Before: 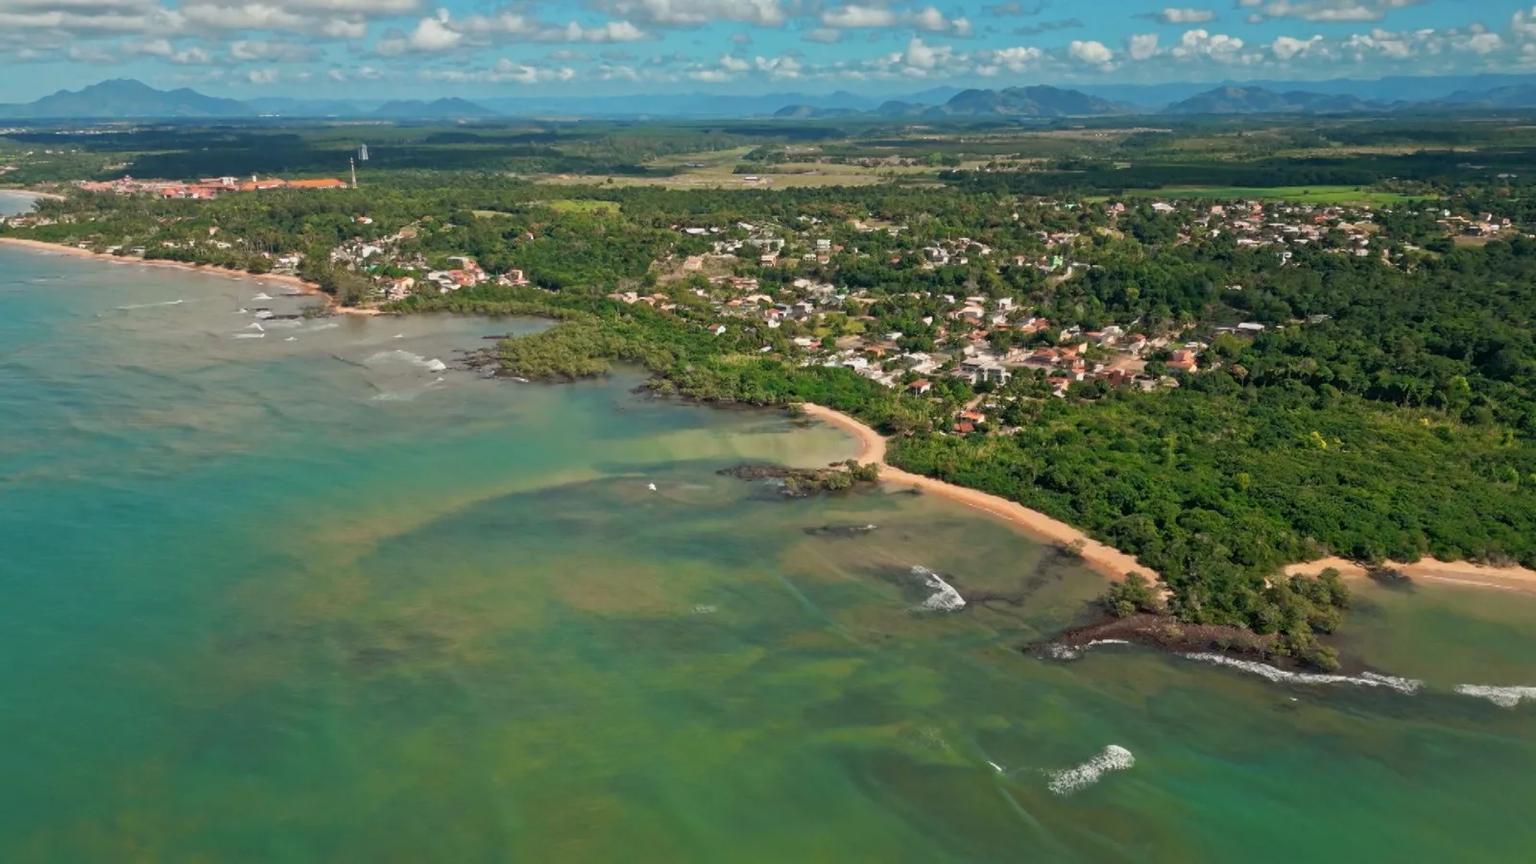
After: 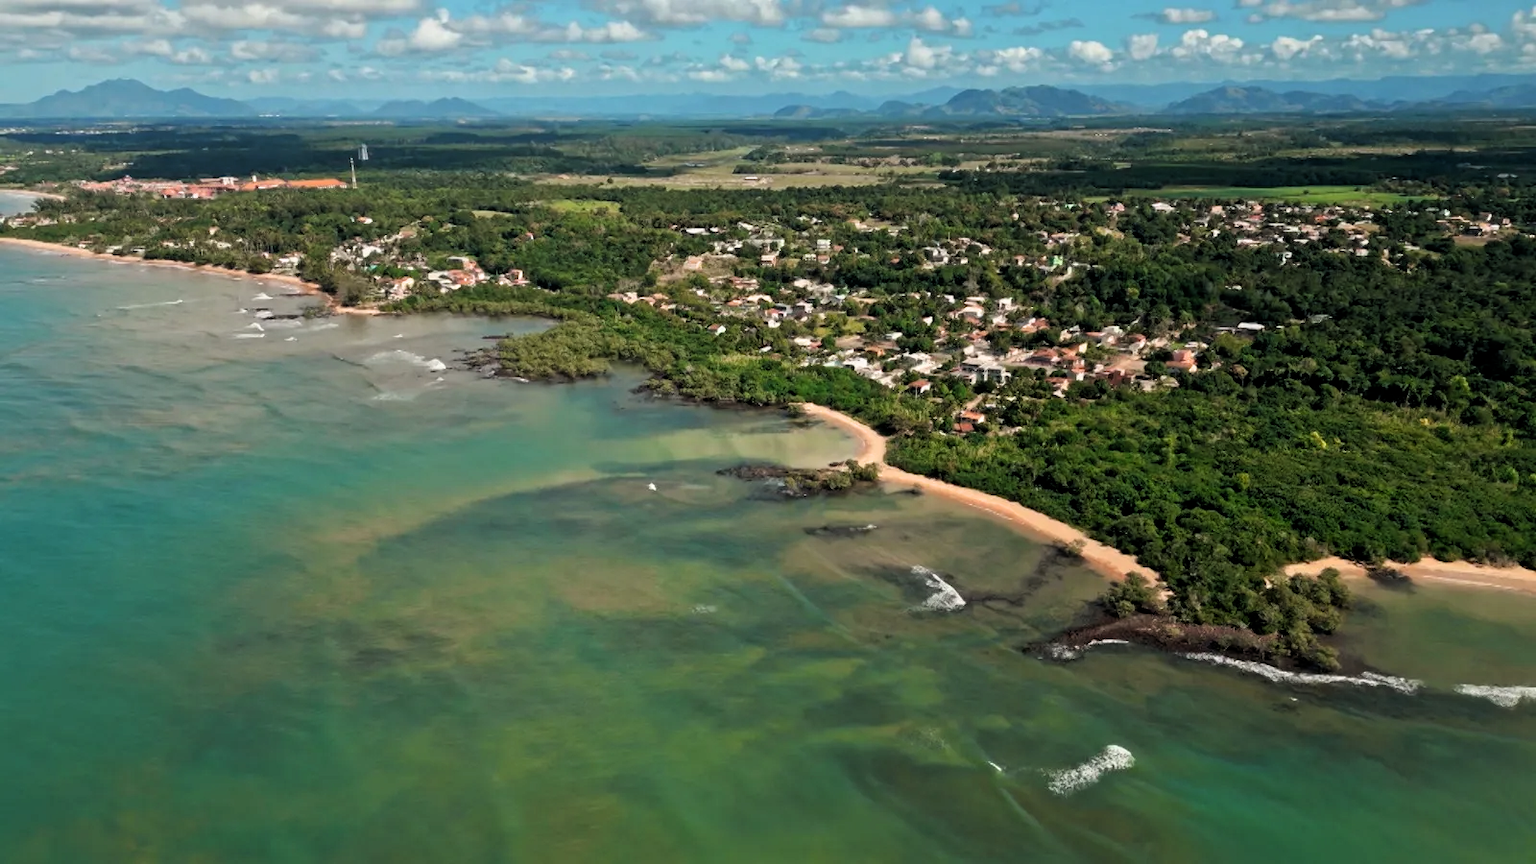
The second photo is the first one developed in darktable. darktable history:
filmic rgb: black relative exposure -8.71 EV, white relative exposure 2.73 EV, target black luminance 0%, hardness 6.27, latitude 76.95%, contrast 1.328, shadows ↔ highlights balance -0.339%, color science v6 (2022)
